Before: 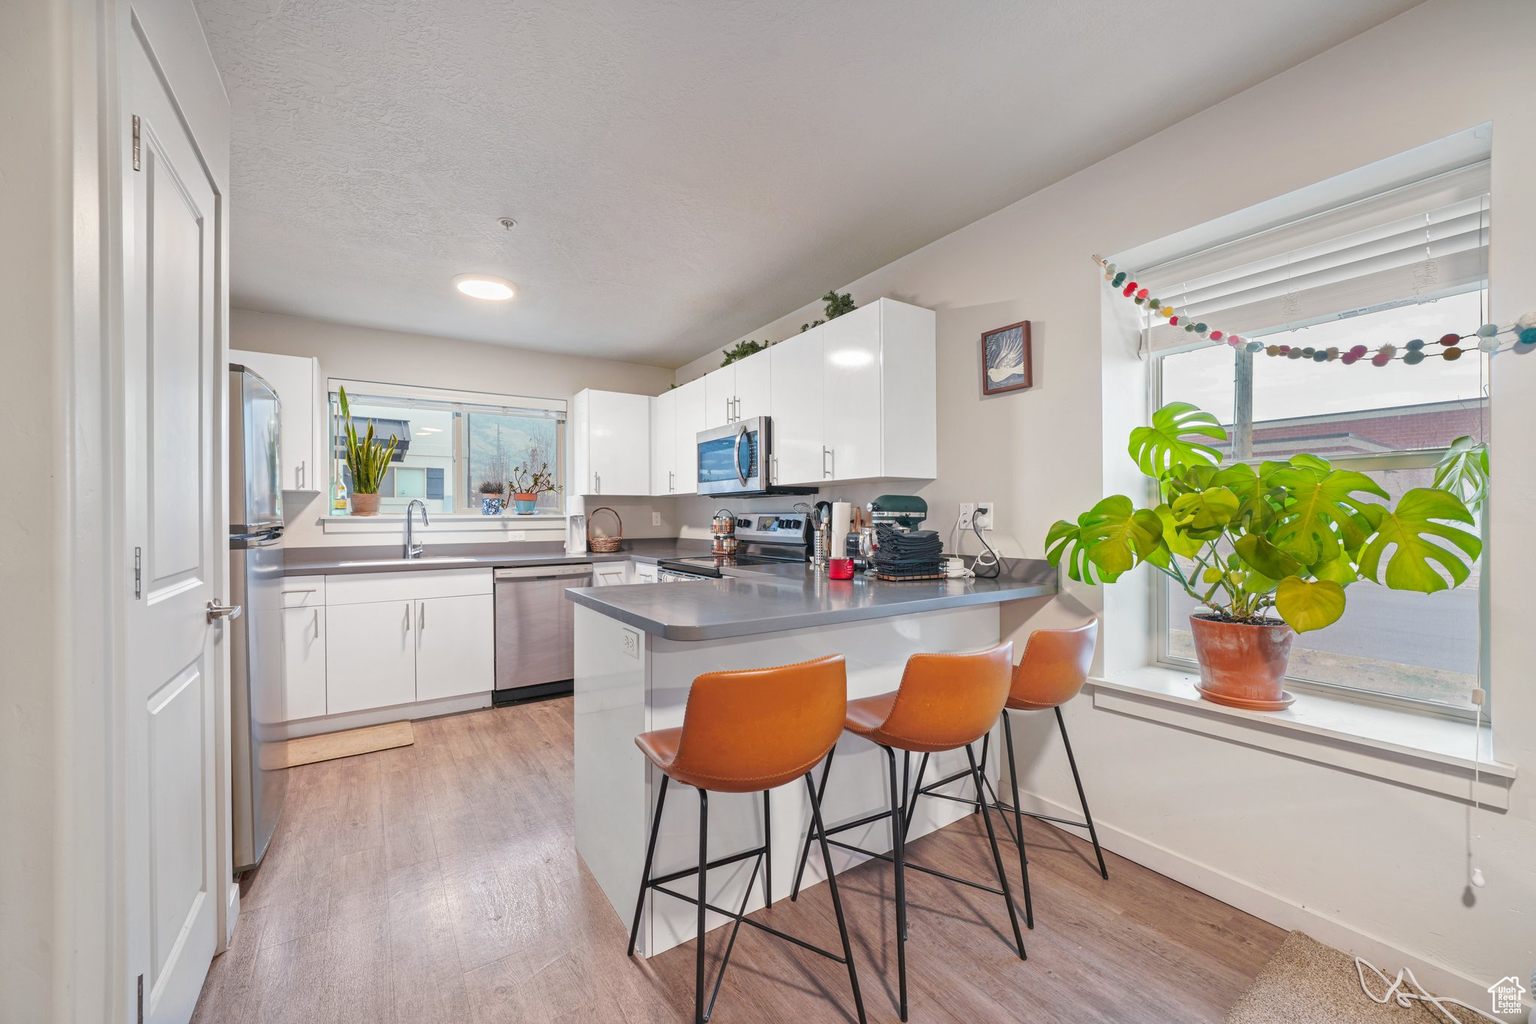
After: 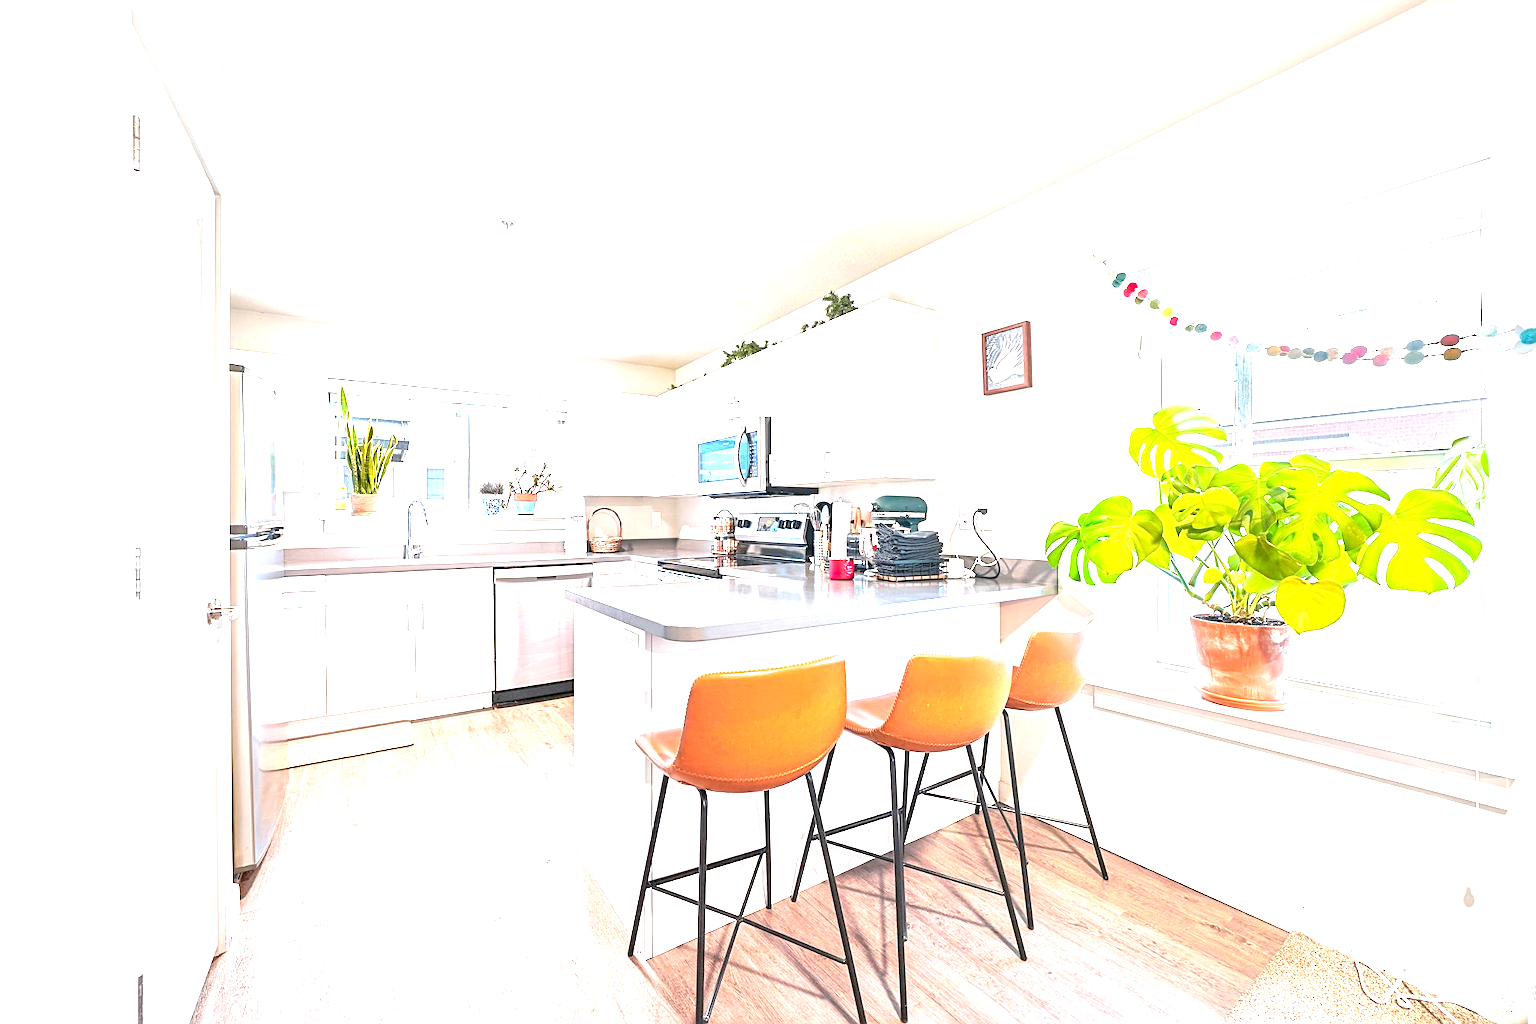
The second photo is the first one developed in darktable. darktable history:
exposure: black level correction 0.002, exposure 1.997 EV, compensate highlight preservation false
sharpen: on, module defaults
